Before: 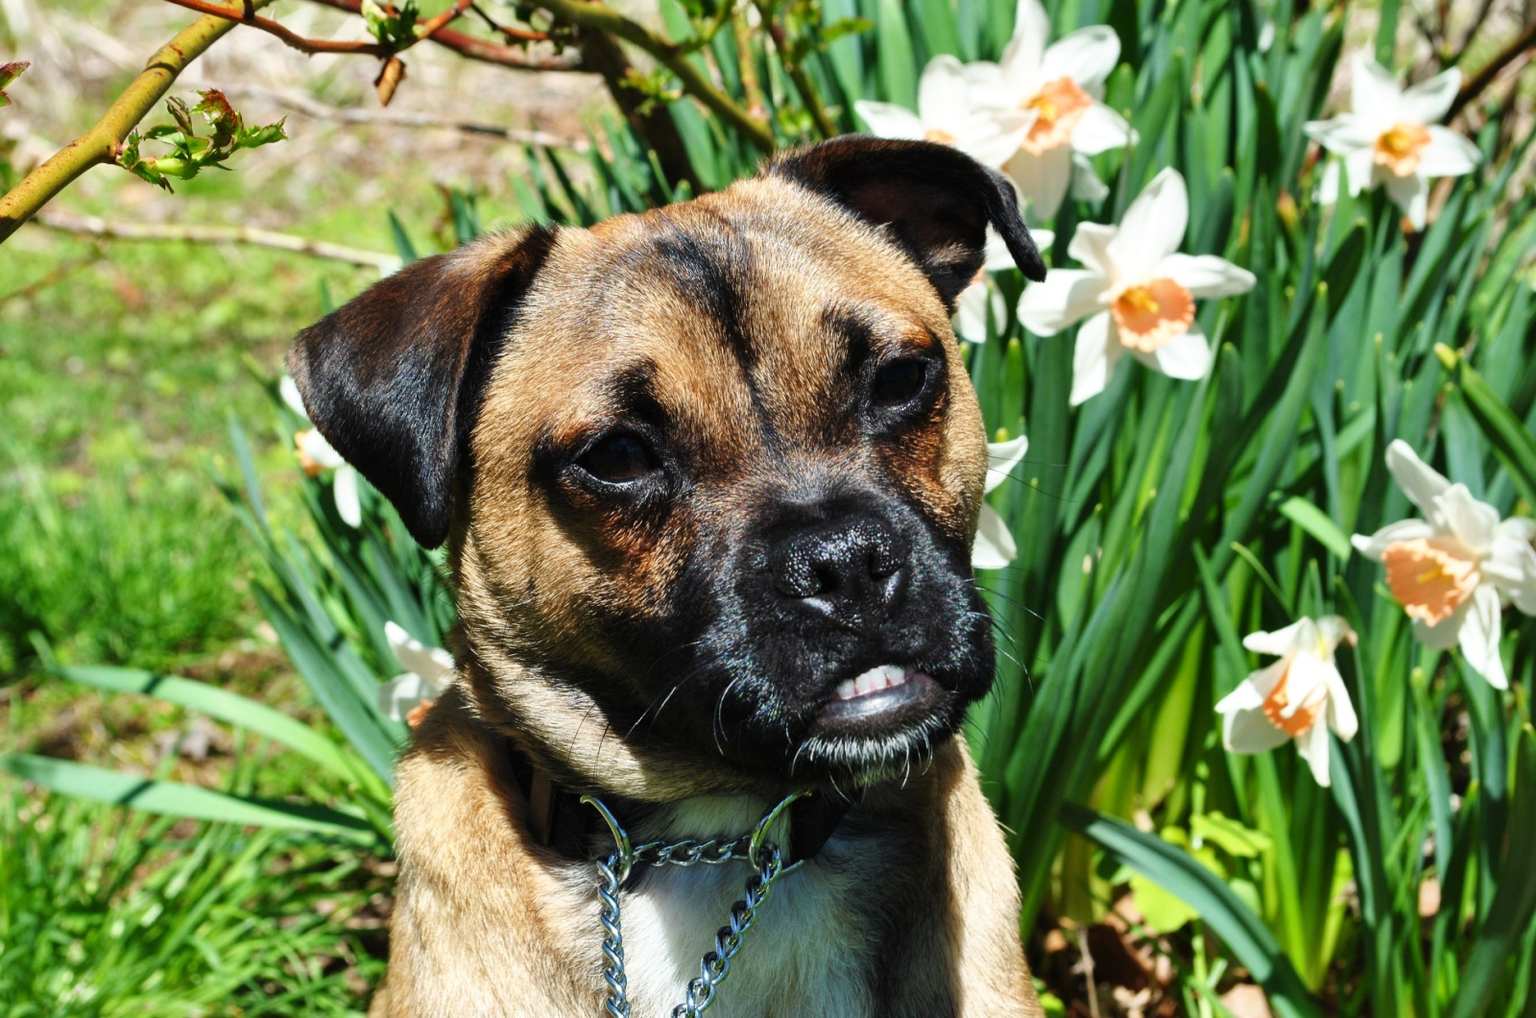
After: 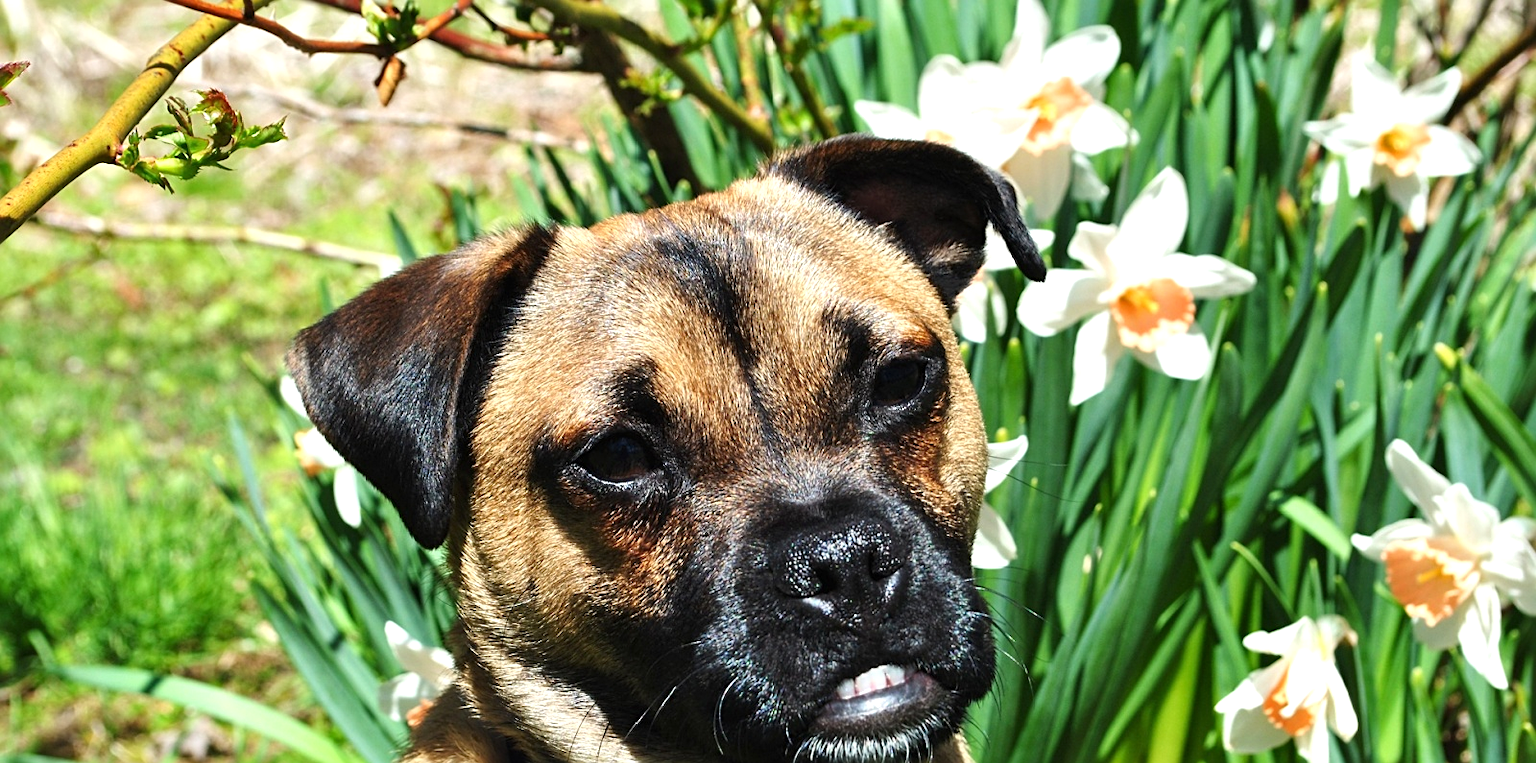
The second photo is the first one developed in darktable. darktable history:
sharpen: radius 2.178, amount 0.387, threshold 0.209
exposure: exposure 0.378 EV, compensate highlight preservation false
crop: bottom 24.982%
